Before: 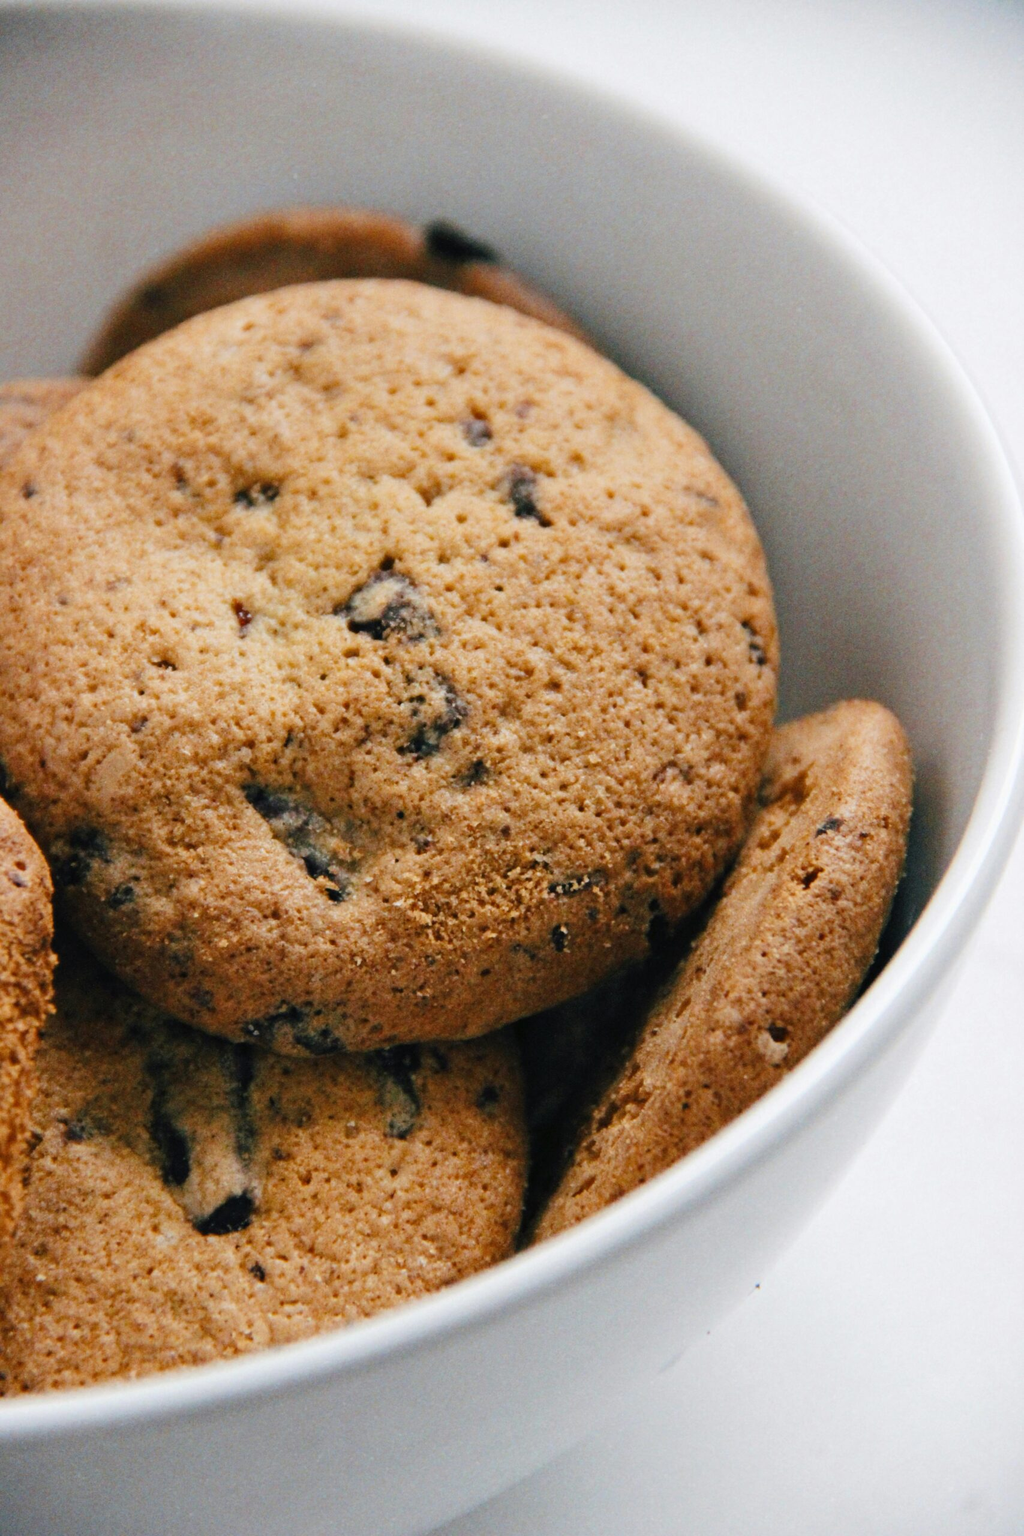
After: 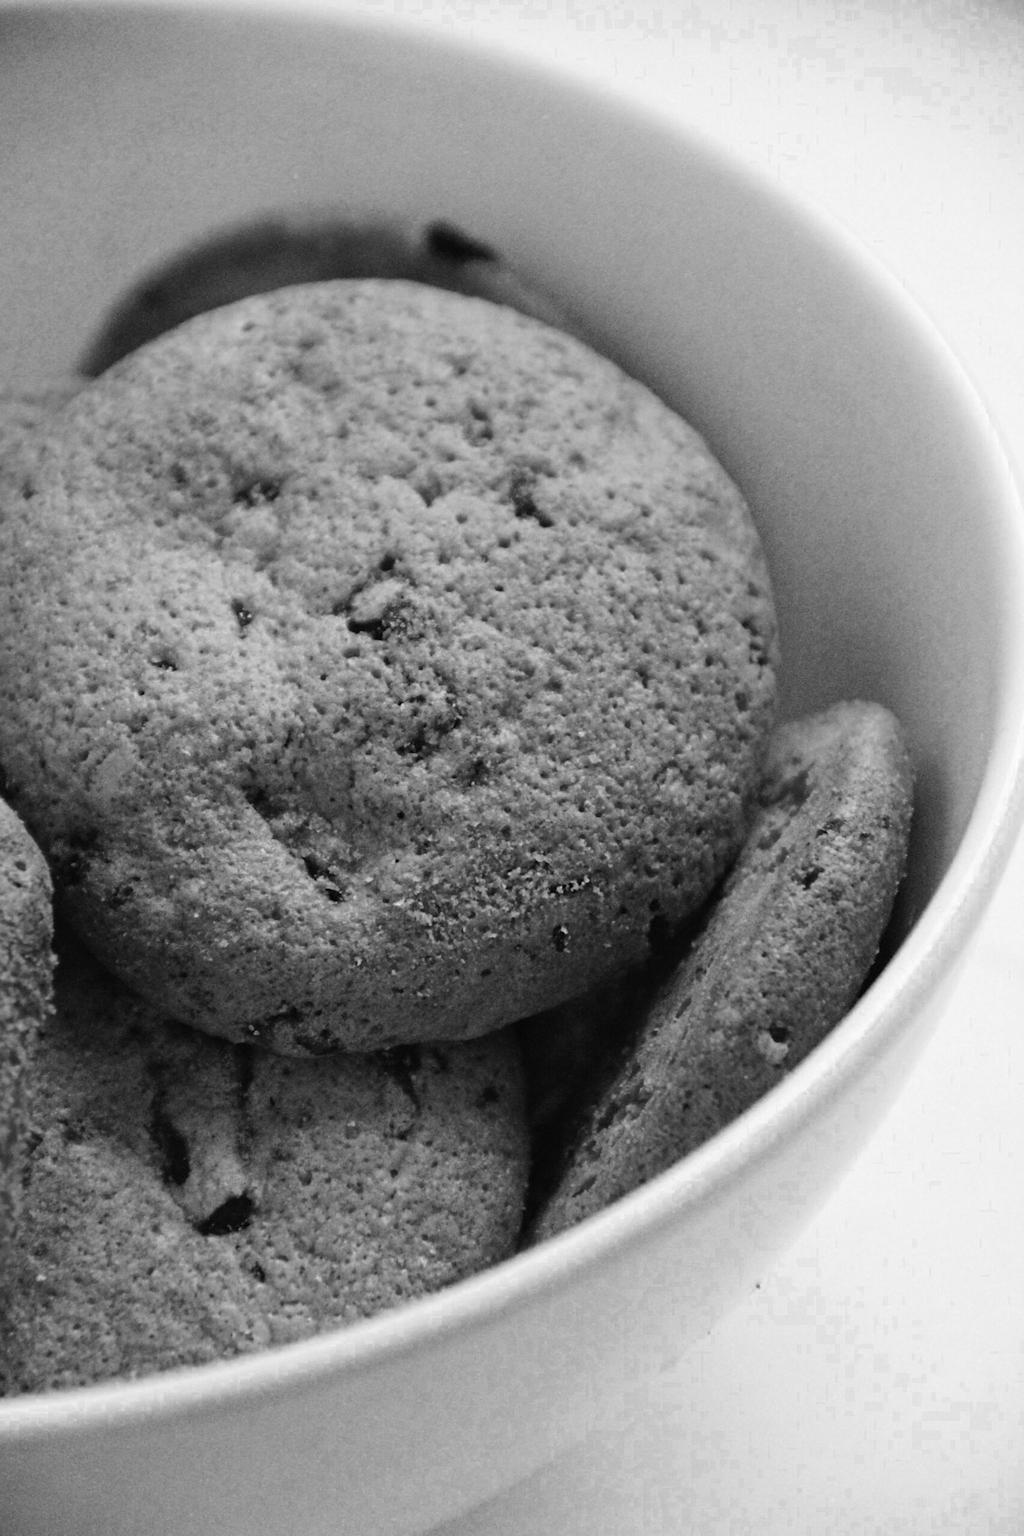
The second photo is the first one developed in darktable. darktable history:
color zones: curves: ch0 [(0.002, 0.589) (0.107, 0.484) (0.146, 0.249) (0.217, 0.352) (0.309, 0.525) (0.39, 0.404) (0.455, 0.169) (0.597, 0.055) (0.724, 0.212) (0.775, 0.691) (0.869, 0.571) (1, 0.587)]; ch1 [(0, 0) (0.143, 0) (0.286, 0) (0.429, 0) (0.571, 0) (0.714, 0) (0.857, 0)]
sharpen: amount 0.214
color correction: highlights b* -0.024, saturation 0.491
